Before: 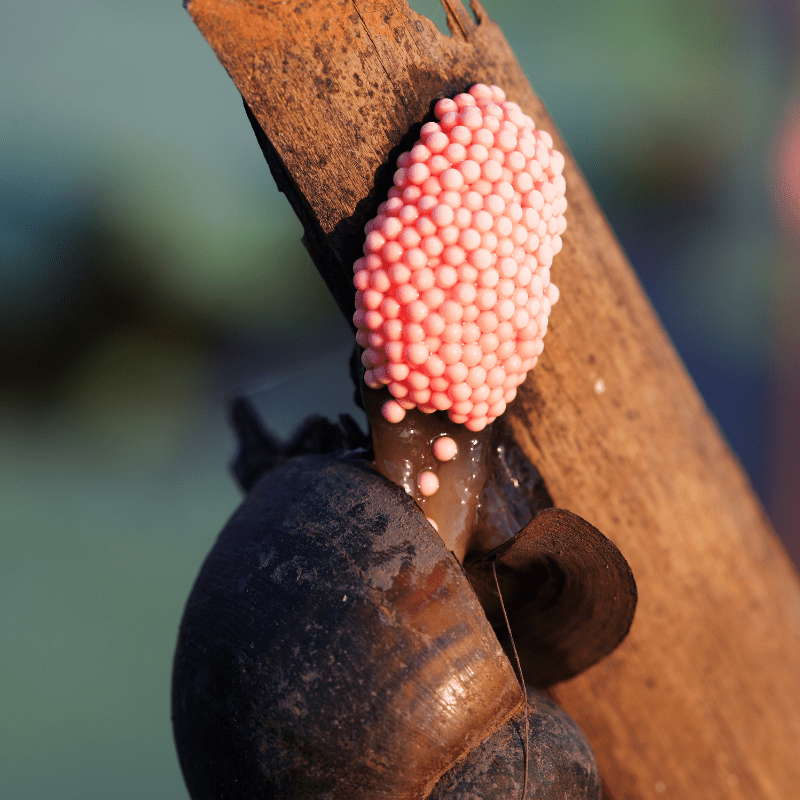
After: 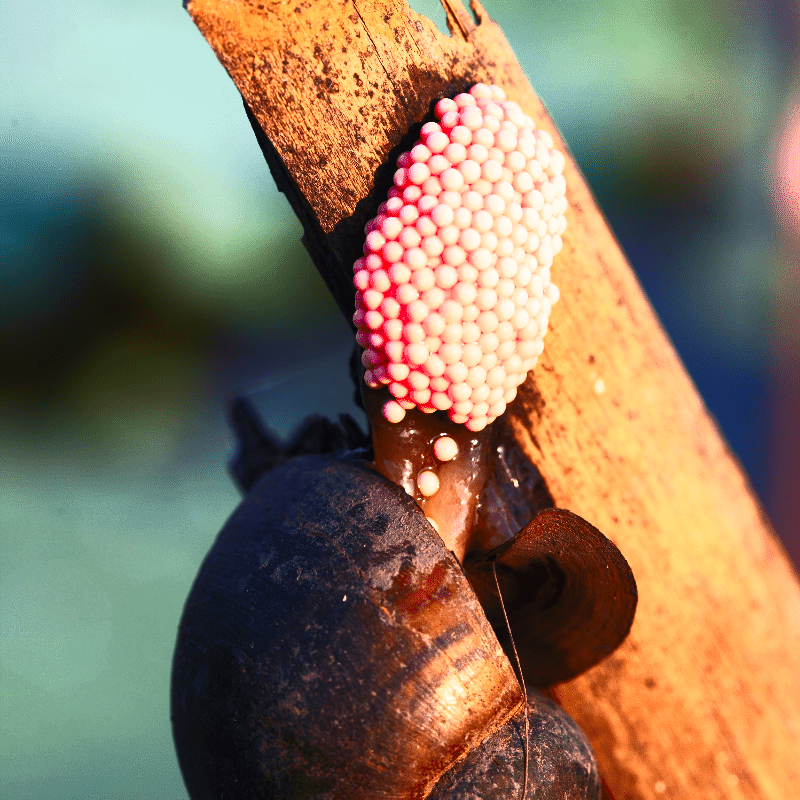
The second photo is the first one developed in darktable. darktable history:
local contrast: highlights 100%, shadows 100%, detail 120%, midtone range 0.2
contrast brightness saturation: contrast 0.83, brightness 0.59, saturation 0.59
